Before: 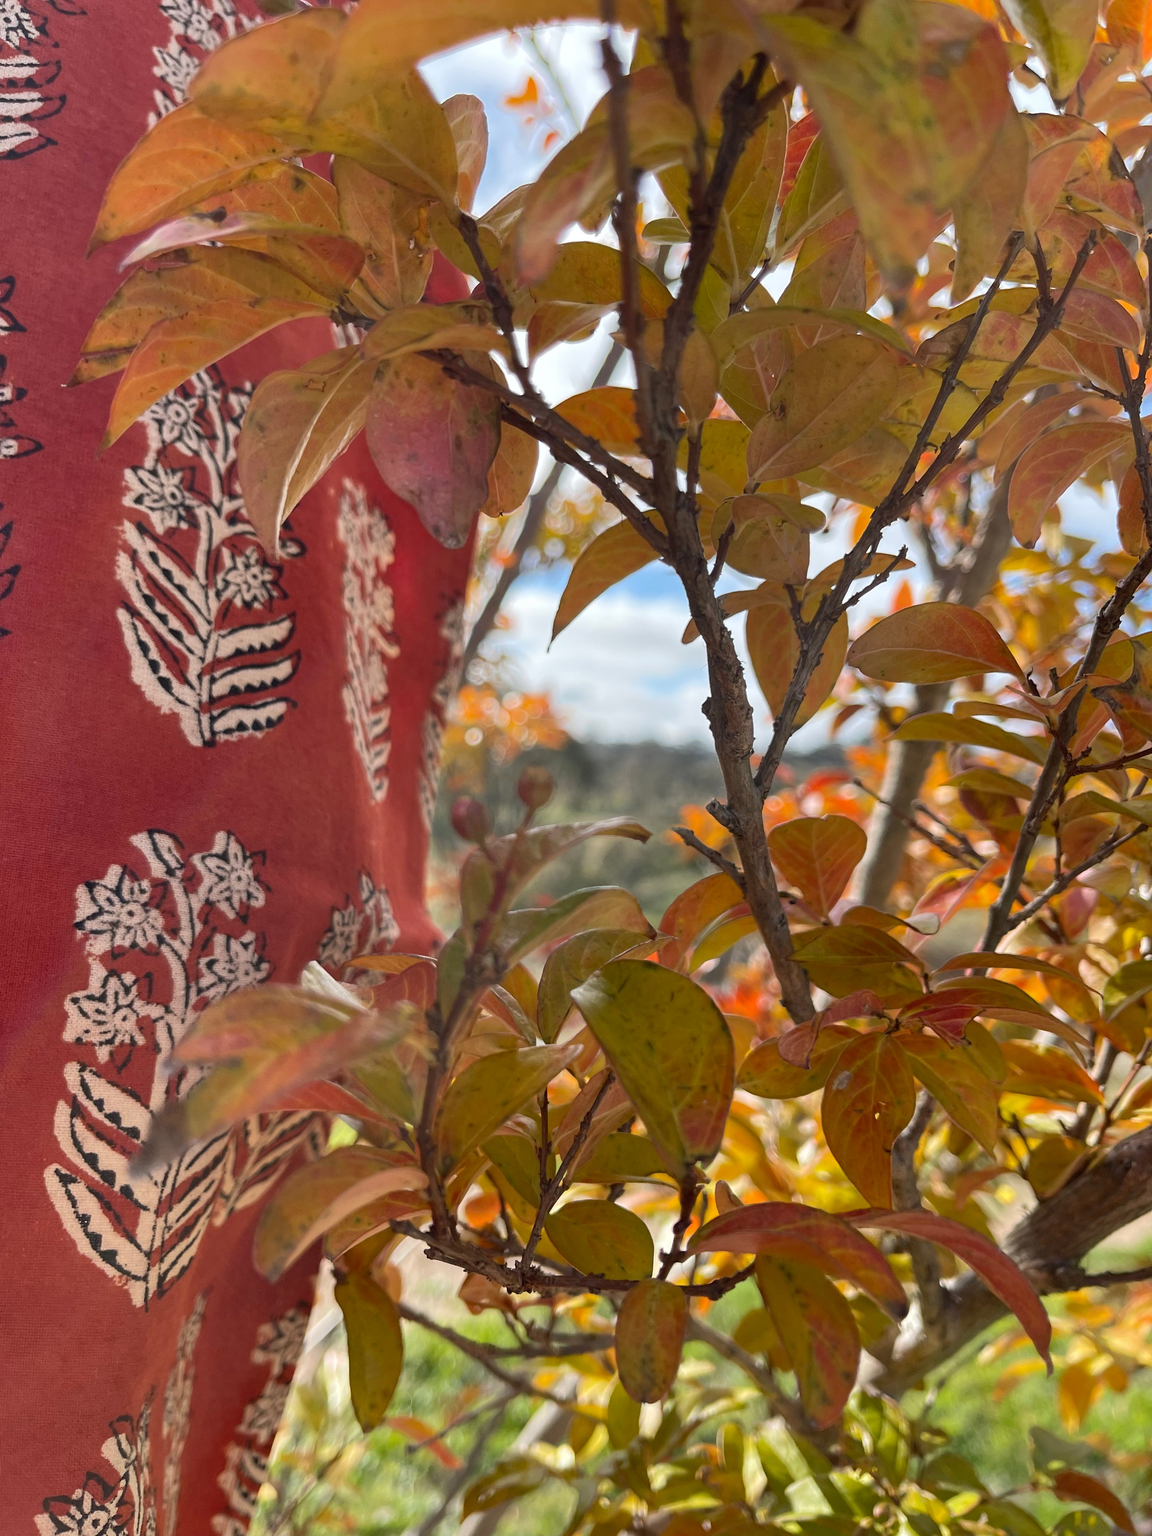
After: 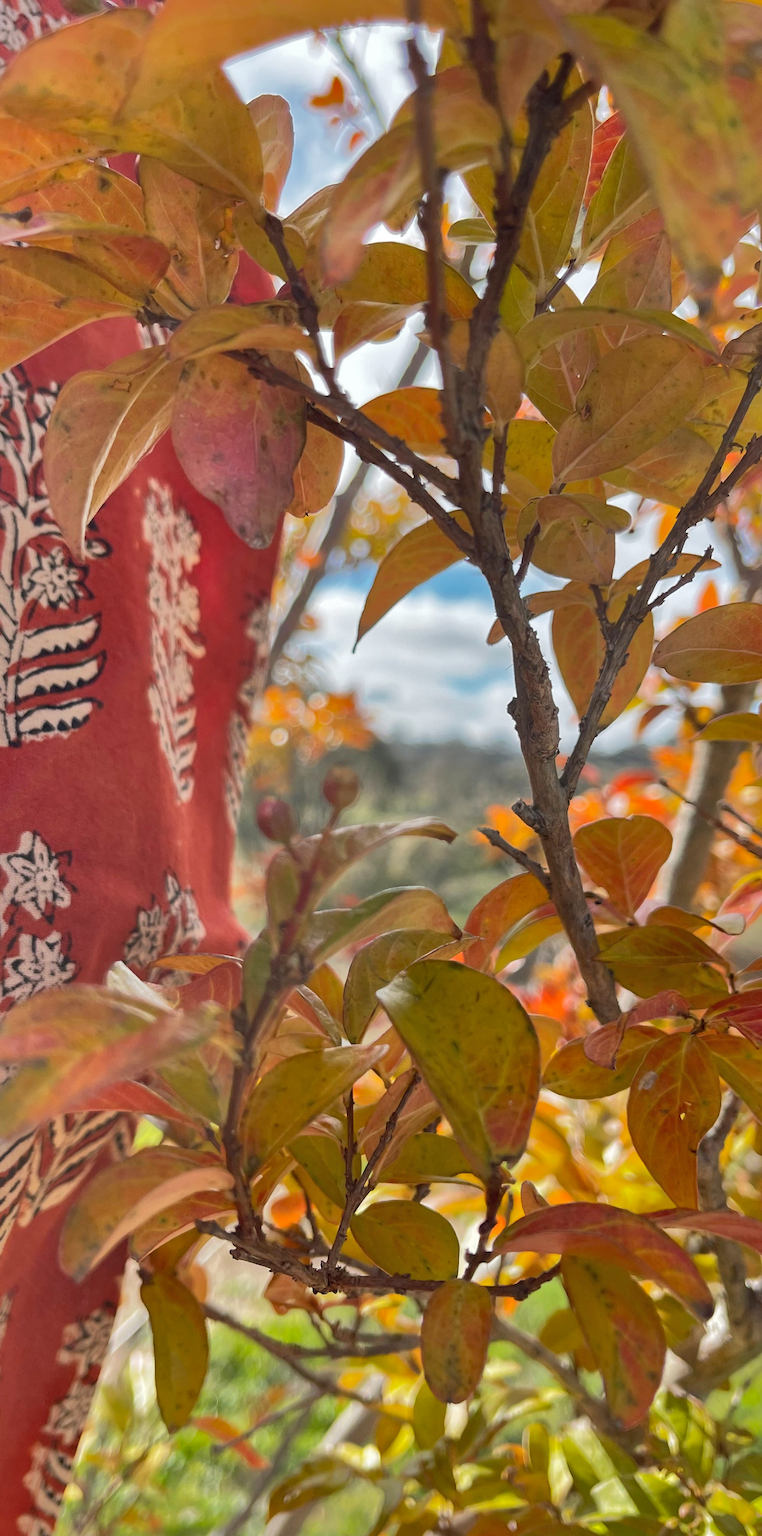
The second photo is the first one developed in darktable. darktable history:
shadows and highlights: shadows 38.81, highlights -74.04
base curve: curves: ch0 [(0, 0) (0.666, 0.806) (1, 1)], exposure shift 0.01, preserve colors none
crop: left 16.913%, right 16.898%
